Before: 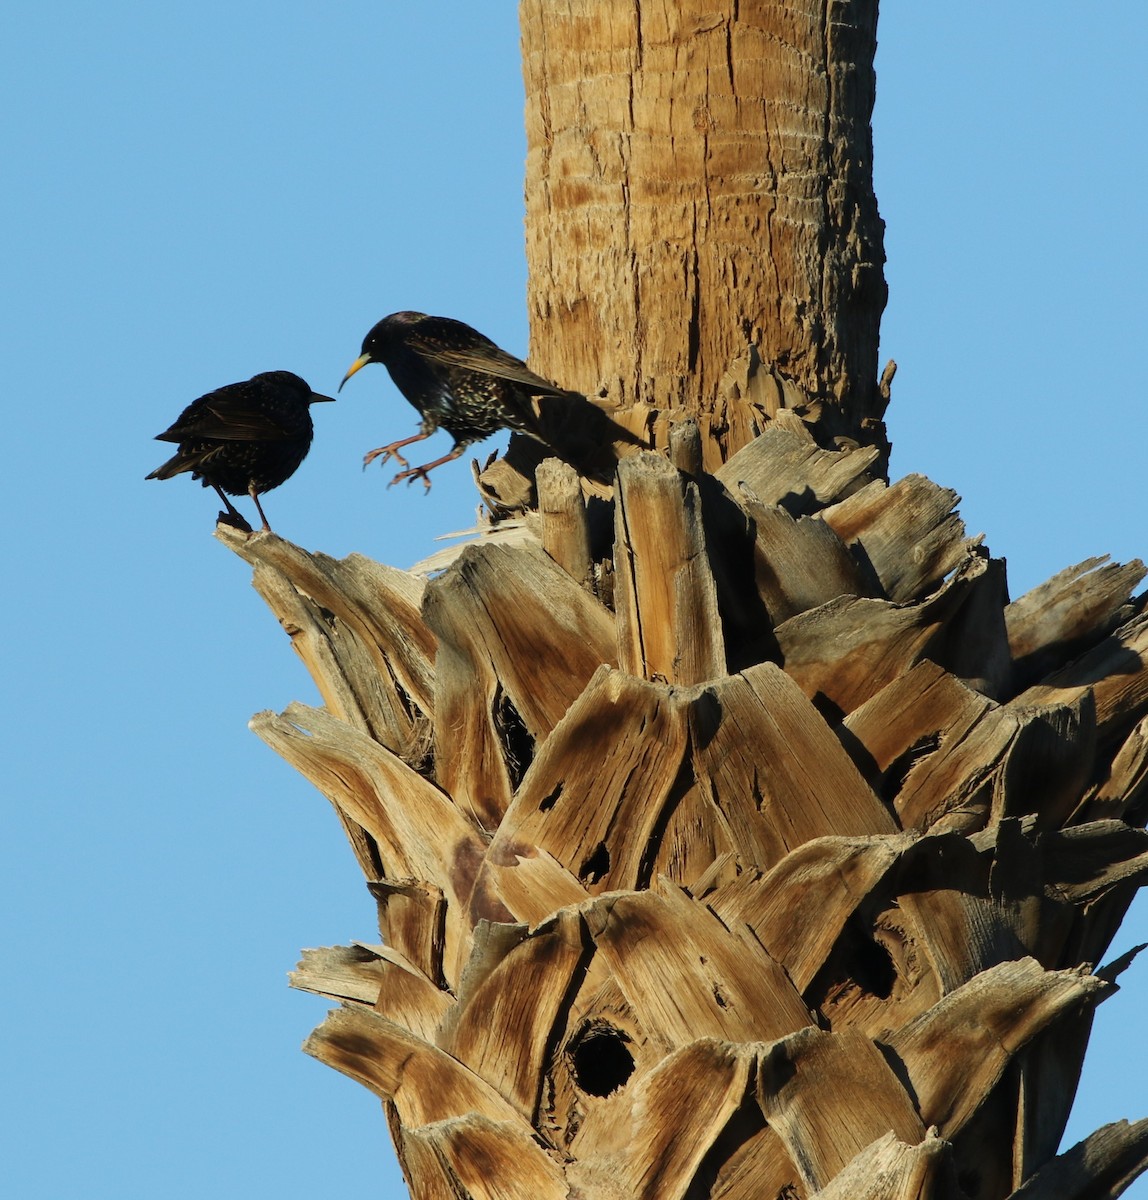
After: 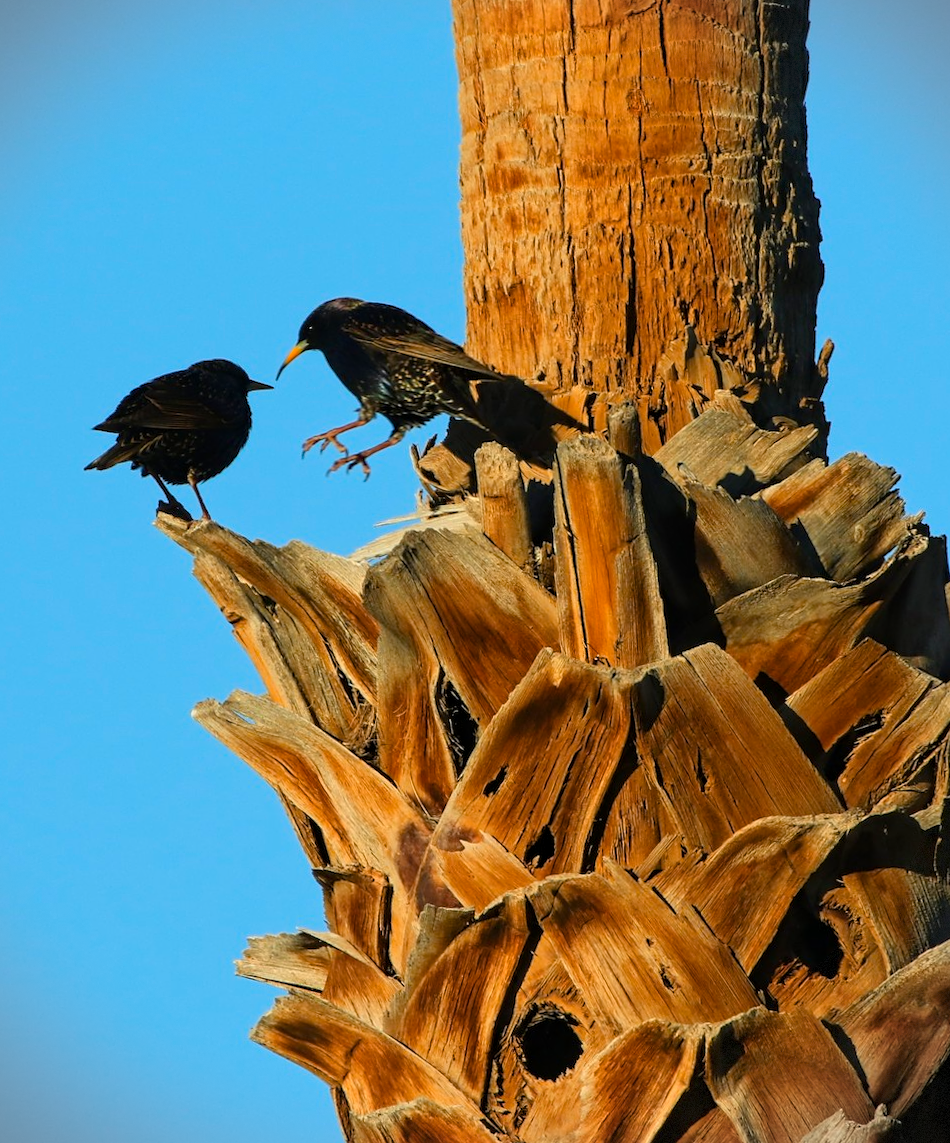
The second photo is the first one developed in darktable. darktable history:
color balance rgb: perceptual saturation grading › global saturation 40.087%, global vibrance 9.499%
crop and rotate: angle 0.86°, left 4.513%, top 0.577%, right 11.376%, bottom 2.68%
color zones: curves: ch1 [(0, 0.455) (0.063, 0.455) (0.286, 0.495) (0.429, 0.5) (0.571, 0.5) (0.714, 0.5) (0.857, 0.5) (1, 0.455)]; ch2 [(0, 0.532) (0.063, 0.521) (0.233, 0.447) (0.429, 0.489) (0.571, 0.5) (0.714, 0.5) (0.857, 0.5) (1, 0.532)]
vignetting: fall-off start 91.13%, dithering 8-bit output
contrast brightness saturation: saturation 0.102
contrast equalizer: y [[0.502, 0.505, 0.512, 0.529, 0.564, 0.588], [0.5 ×6], [0.502, 0.505, 0.512, 0.529, 0.564, 0.588], [0, 0.001, 0.001, 0.004, 0.008, 0.011], [0, 0.001, 0.001, 0.004, 0.008, 0.011]]
